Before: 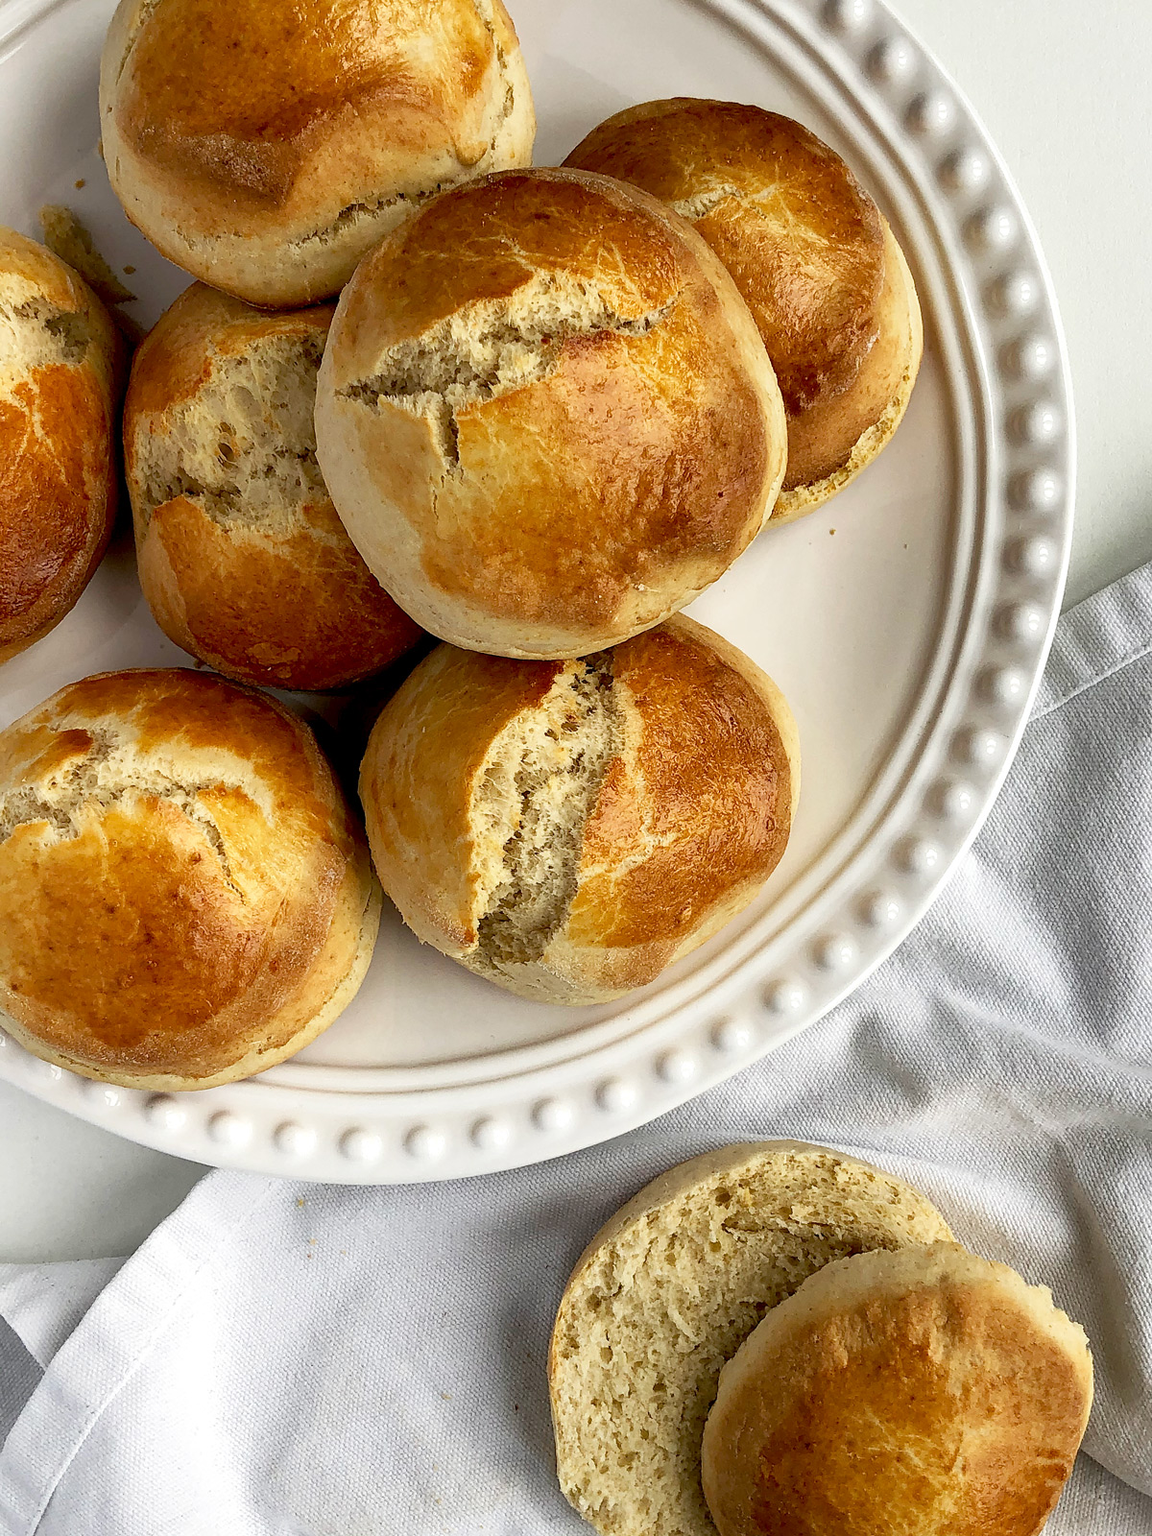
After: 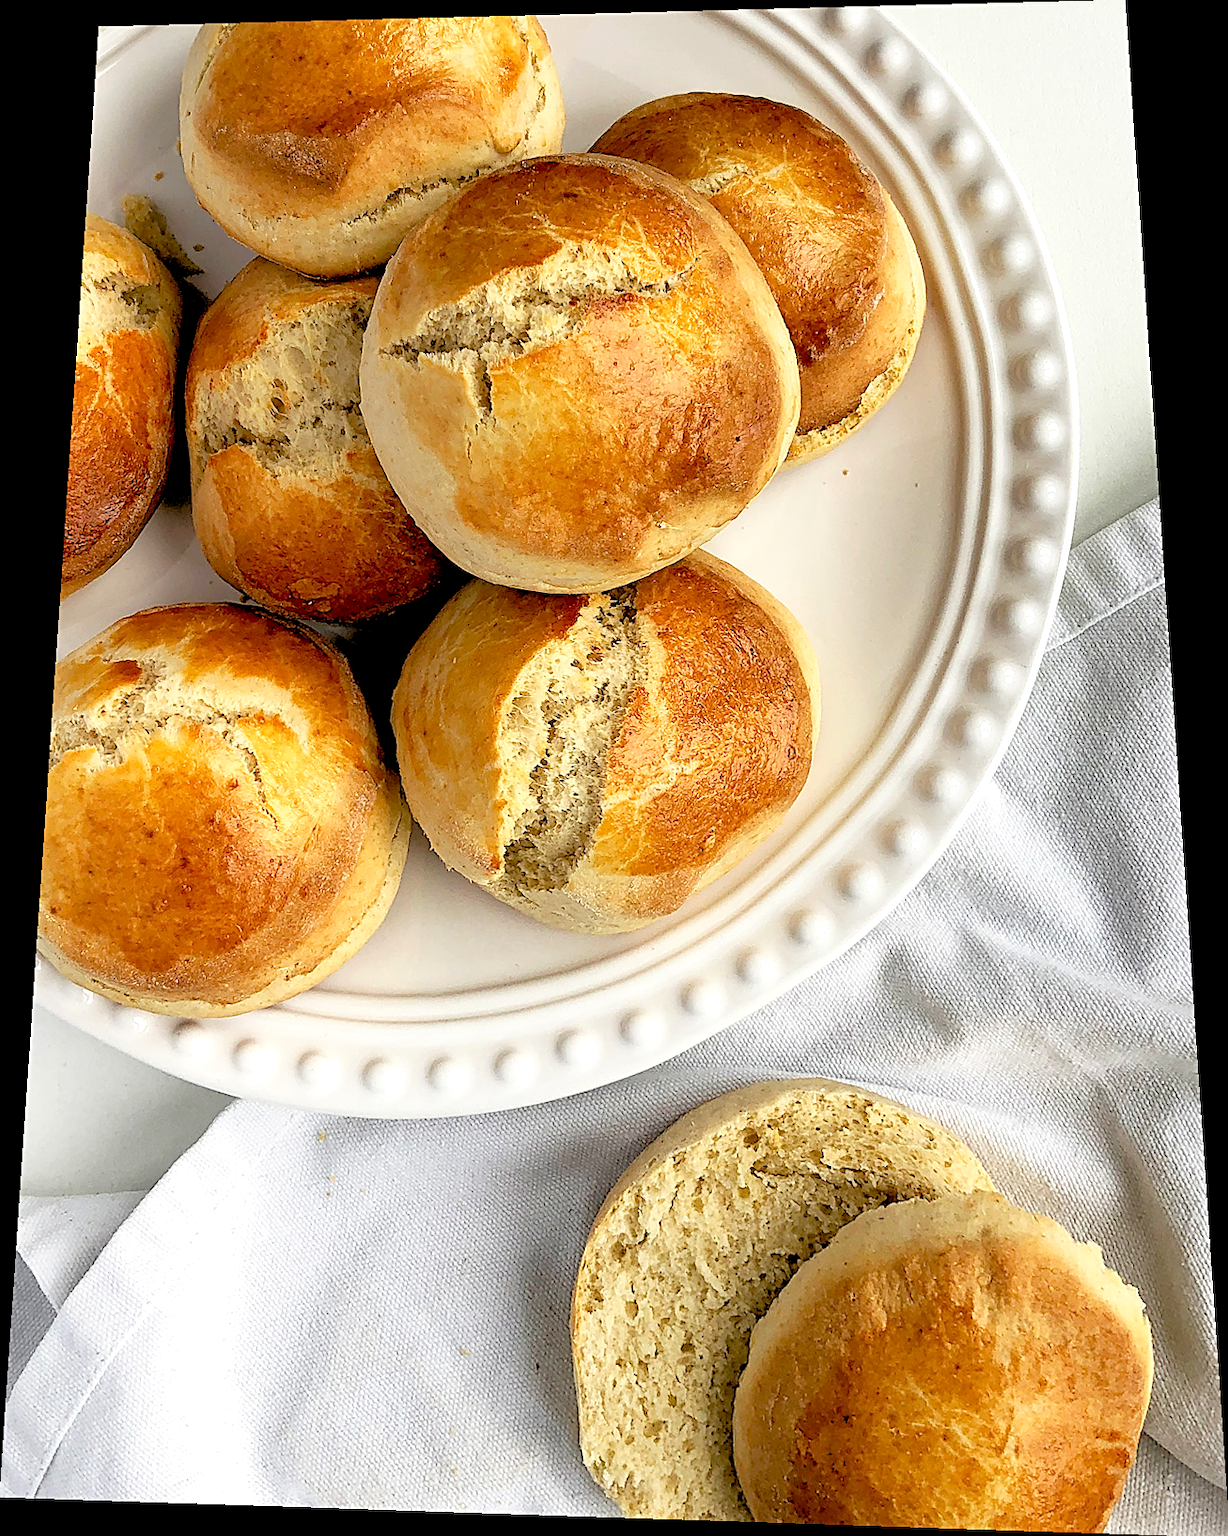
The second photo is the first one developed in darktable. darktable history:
rgb levels: preserve colors sum RGB, levels [[0.038, 0.433, 0.934], [0, 0.5, 1], [0, 0.5, 1]]
sharpen: on, module defaults
rotate and perspective: rotation 0.128°, lens shift (vertical) -0.181, lens shift (horizontal) -0.044, shear 0.001, automatic cropping off
exposure: black level correction 0.001, exposure 0.5 EV, compensate exposure bias true, compensate highlight preservation false
